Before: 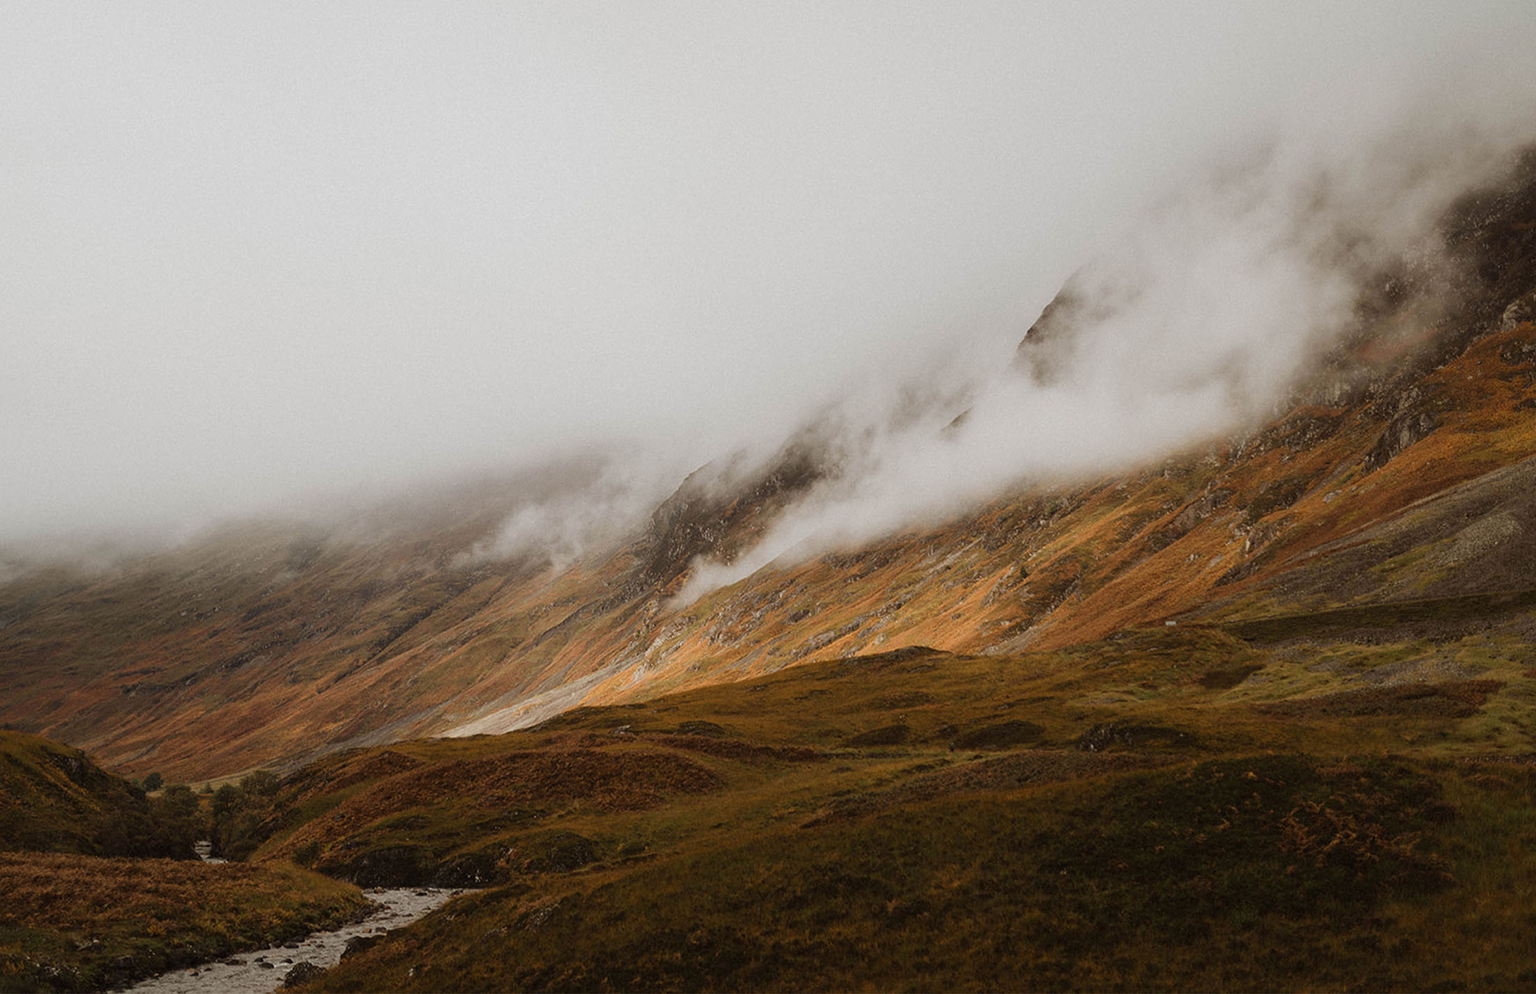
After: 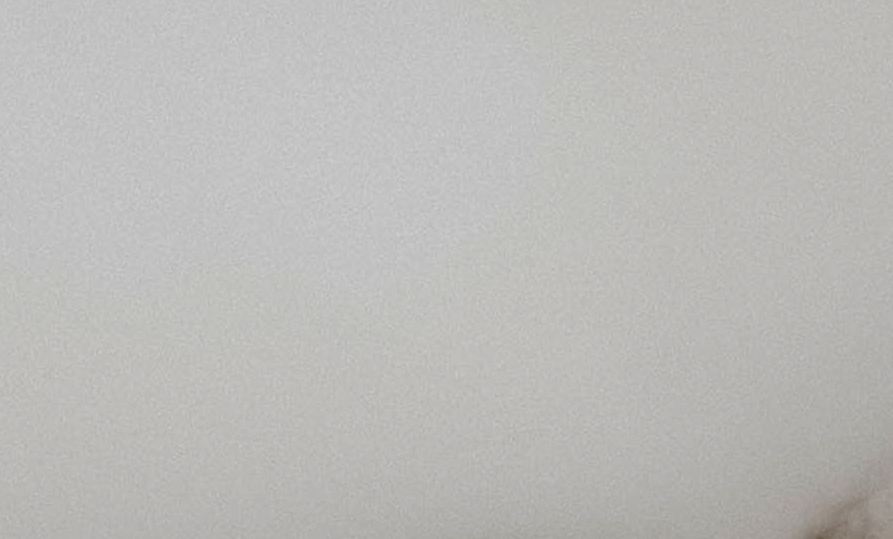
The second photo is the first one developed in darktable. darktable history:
crop: left 15.452%, top 5.459%, right 43.956%, bottom 56.62%
contrast brightness saturation: brightness -0.25, saturation 0.2
